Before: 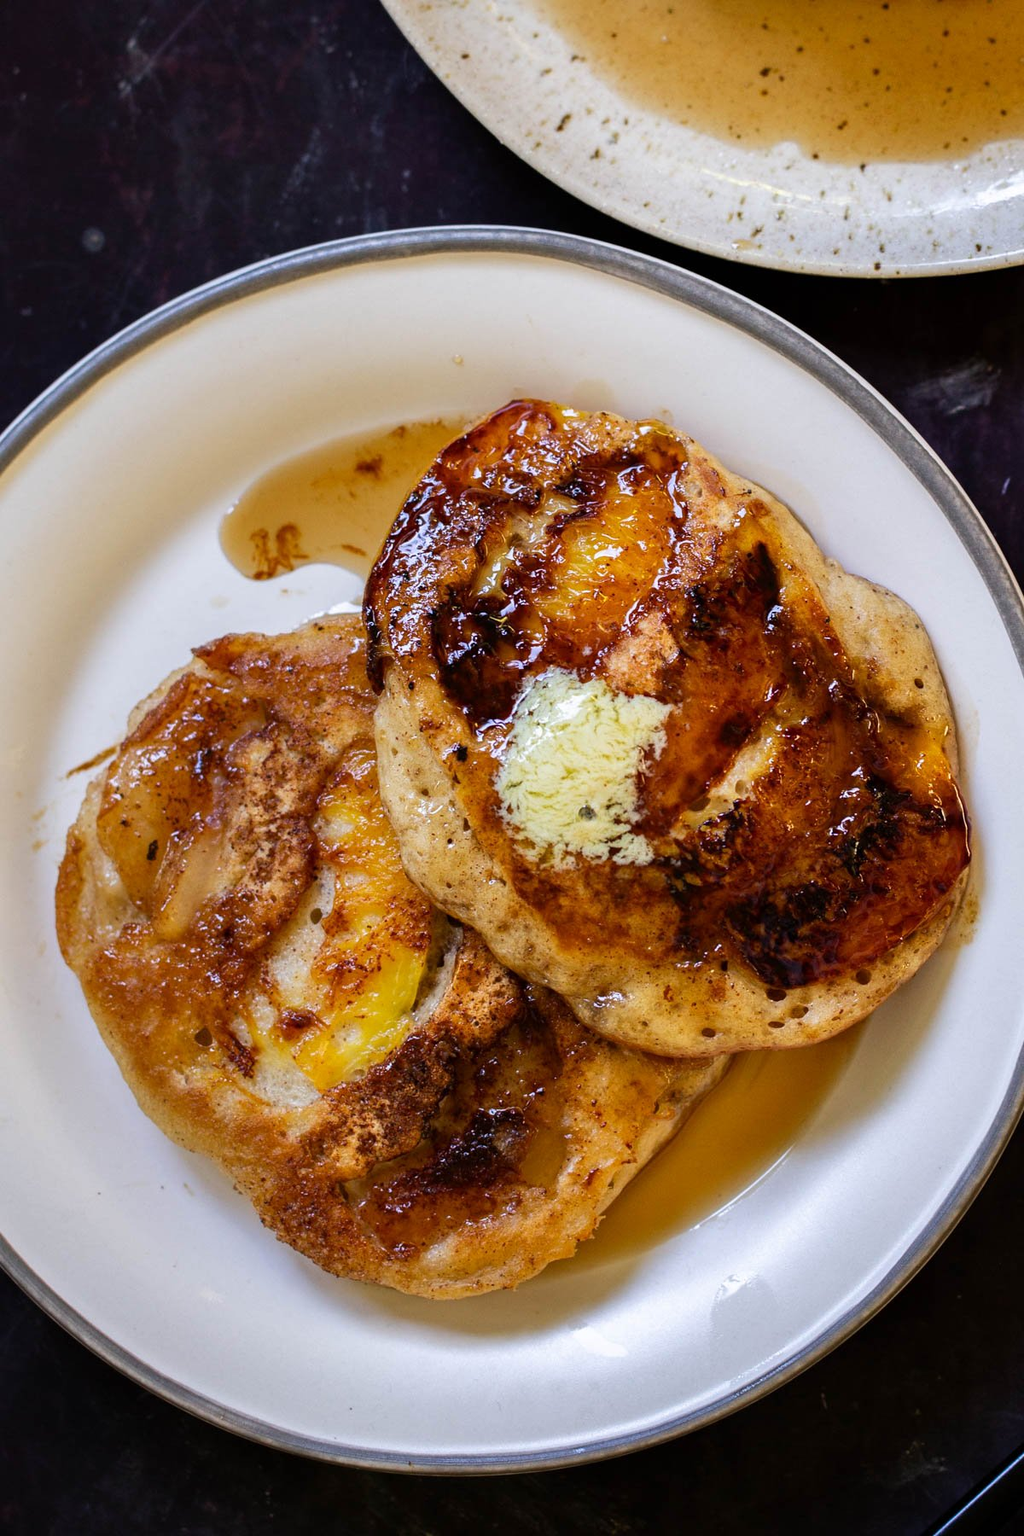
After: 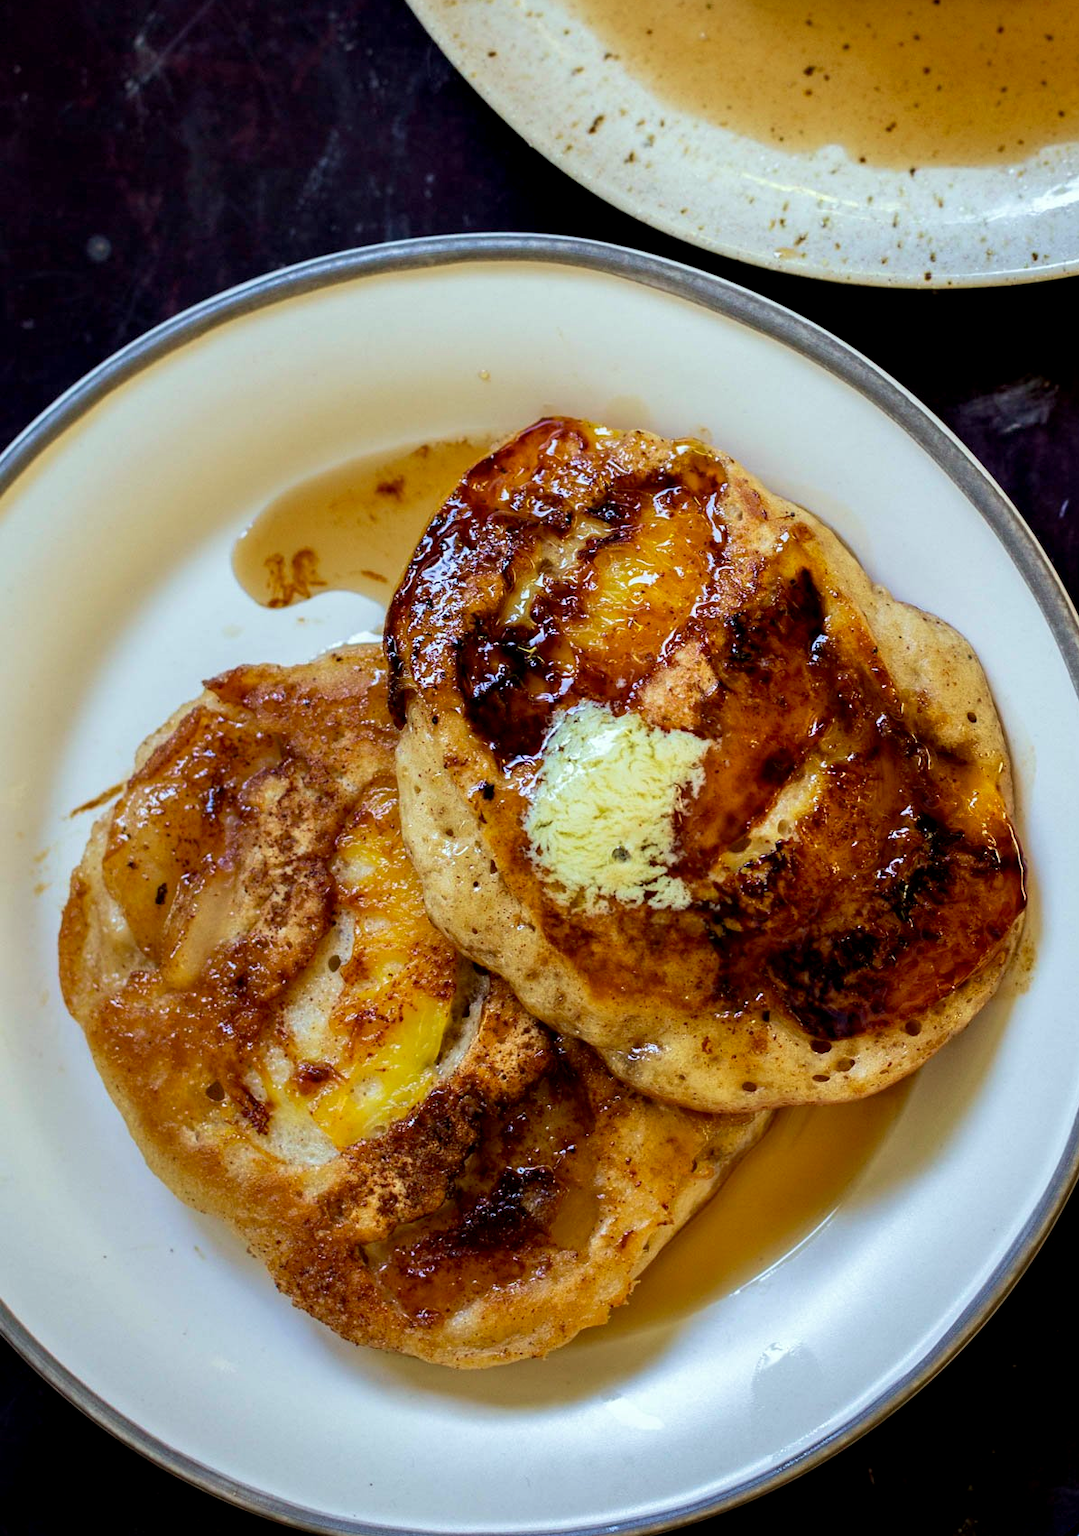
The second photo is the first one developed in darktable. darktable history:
exposure: black level correction 0.005, exposure 0.004 EV, compensate highlight preservation false
crop: top 0.37%, right 0.266%, bottom 5.05%
velvia: on, module defaults
color correction: highlights a* -6.53, highlights b* 0.686
